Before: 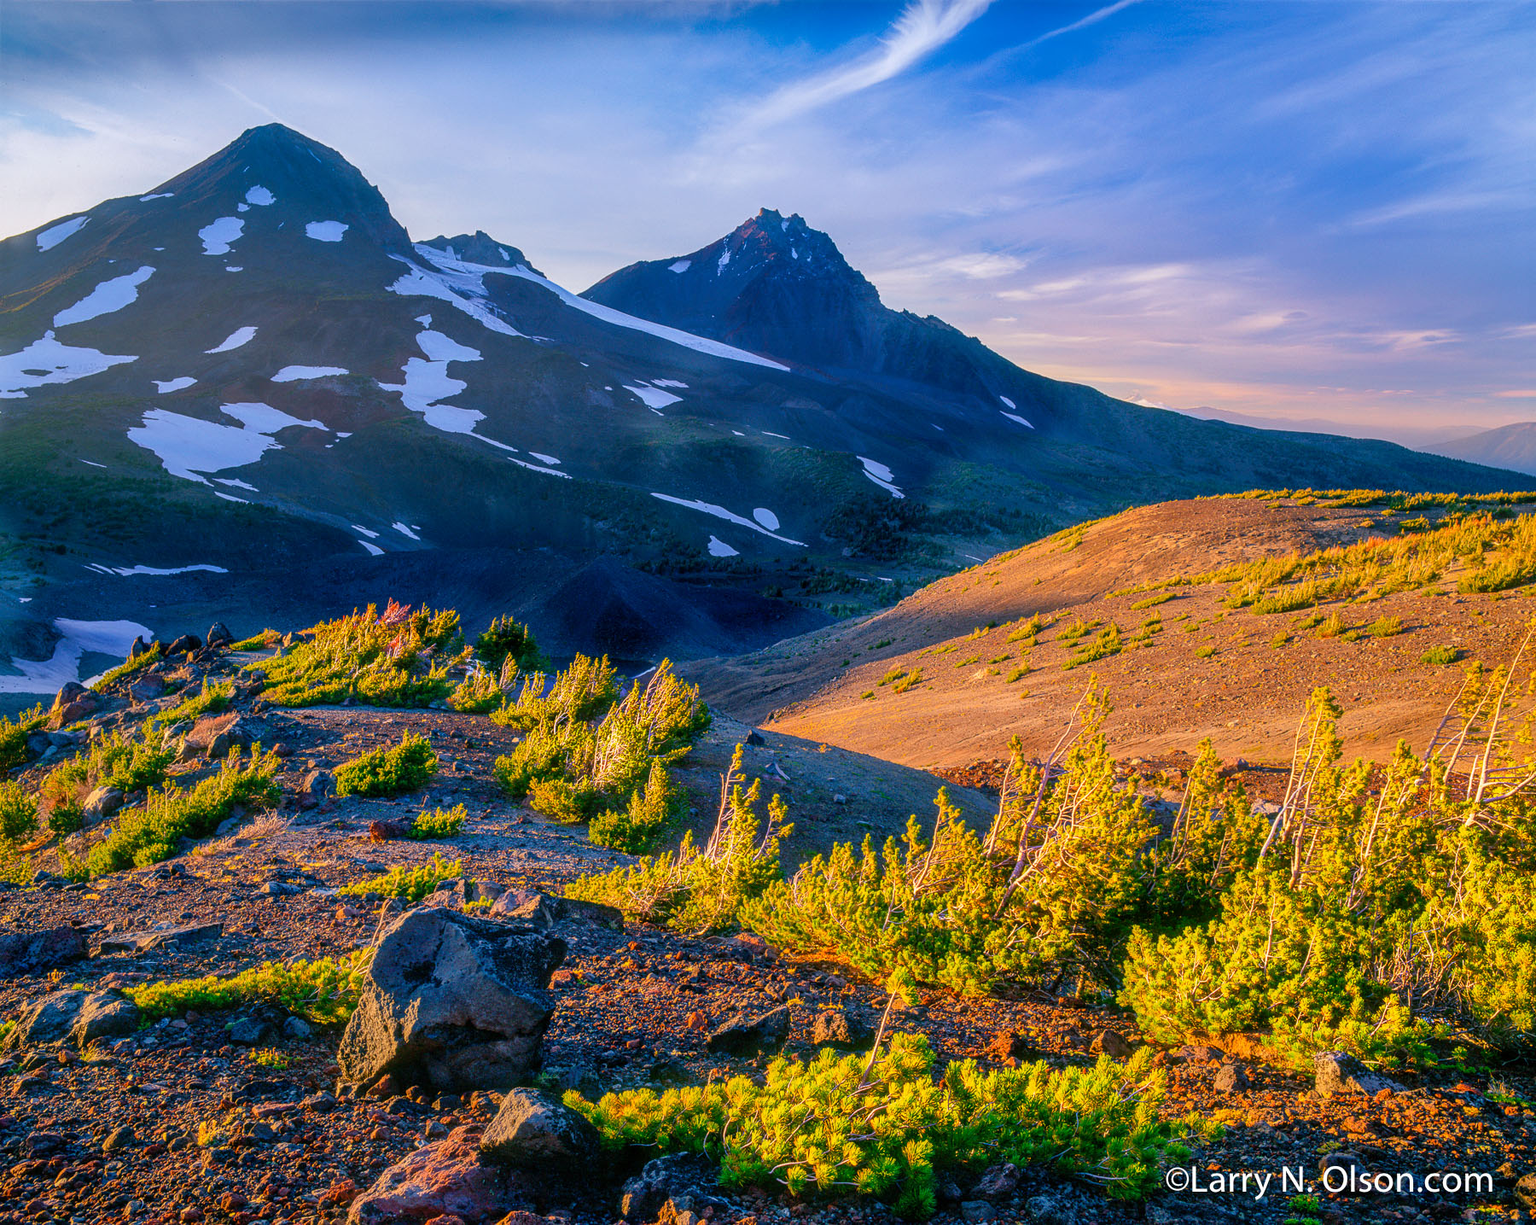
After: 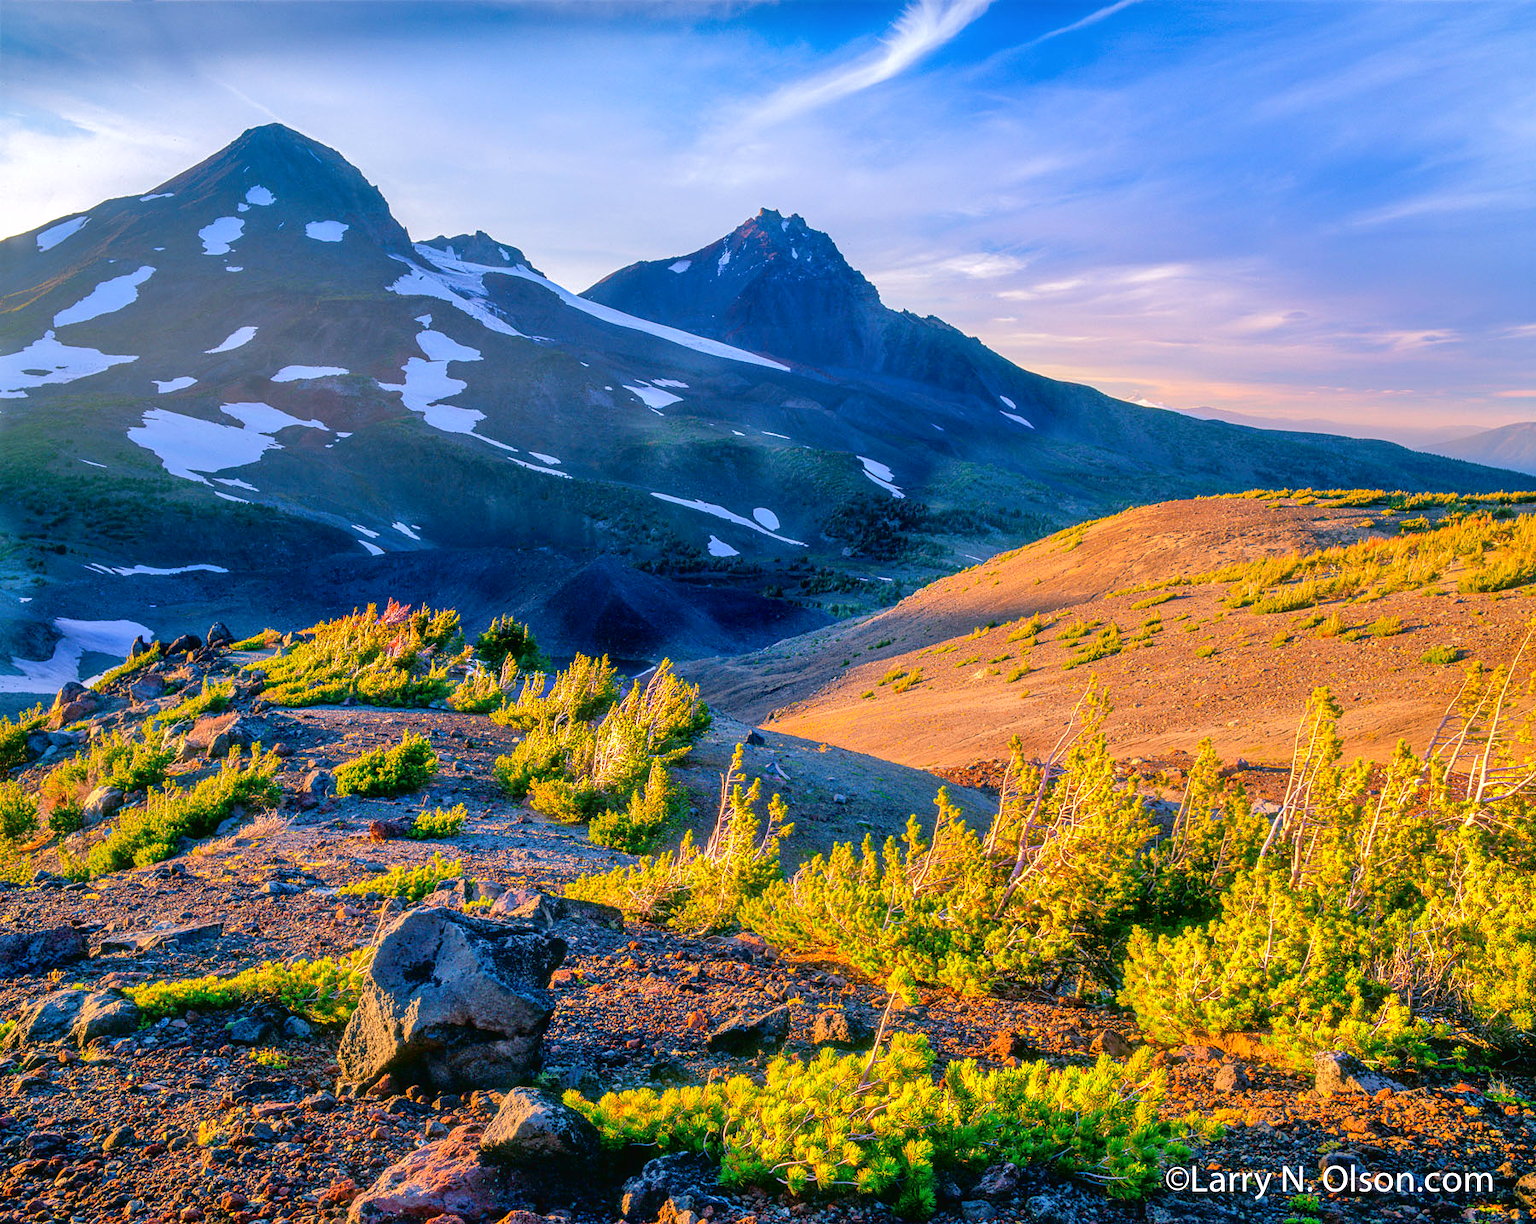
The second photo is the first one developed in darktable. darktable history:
exposure: black level correction 0, exposure 0.948 EV, compensate exposure bias true, compensate highlight preservation false
tone curve: curves: ch0 [(0, 0) (0.003, 0.018) (0.011, 0.019) (0.025, 0.02) (0.044, 0.024) (0.069, 0.034) (0.1, 0.049) (0.136, 0.082) (0.177, 0.136) (0.224, 0.196) (0.277, 0.263) (0.335, 0.329) (0.399, 0.401) (0.468, 0.473) (0.543, 0.546) (0.623, 0.625) (0.709, 0.698) (0.801, 0.779) (0.898, 0.867) (1, 1)], color space Lab, independent channels, preserve colors none
tone equalizer: -8 EV -0.001 EV, -7 EV 0.005 EV, -6 EV -0.019 EV, -5 EV 0.011 EV, -4 EV -0.022 EV, -3 EV 0.041 EV, -2 EV -0.072 EV, -1 EV -0.27 EV, +0 EV -0.581 EV
